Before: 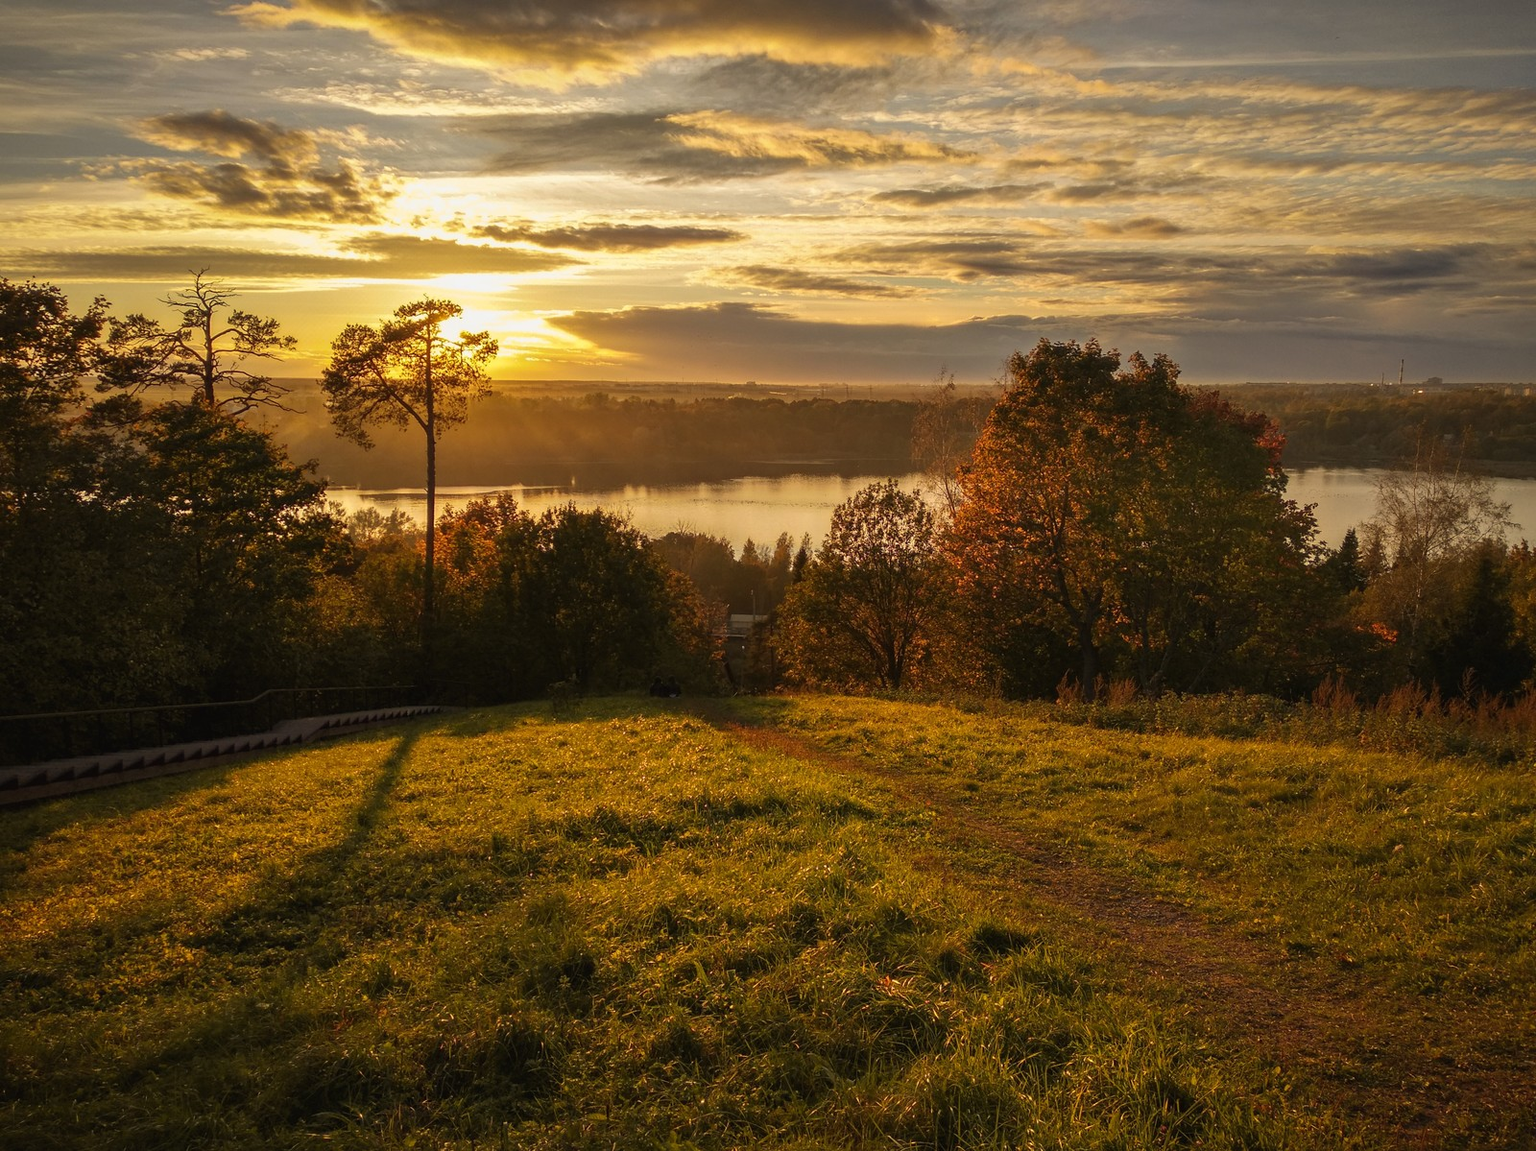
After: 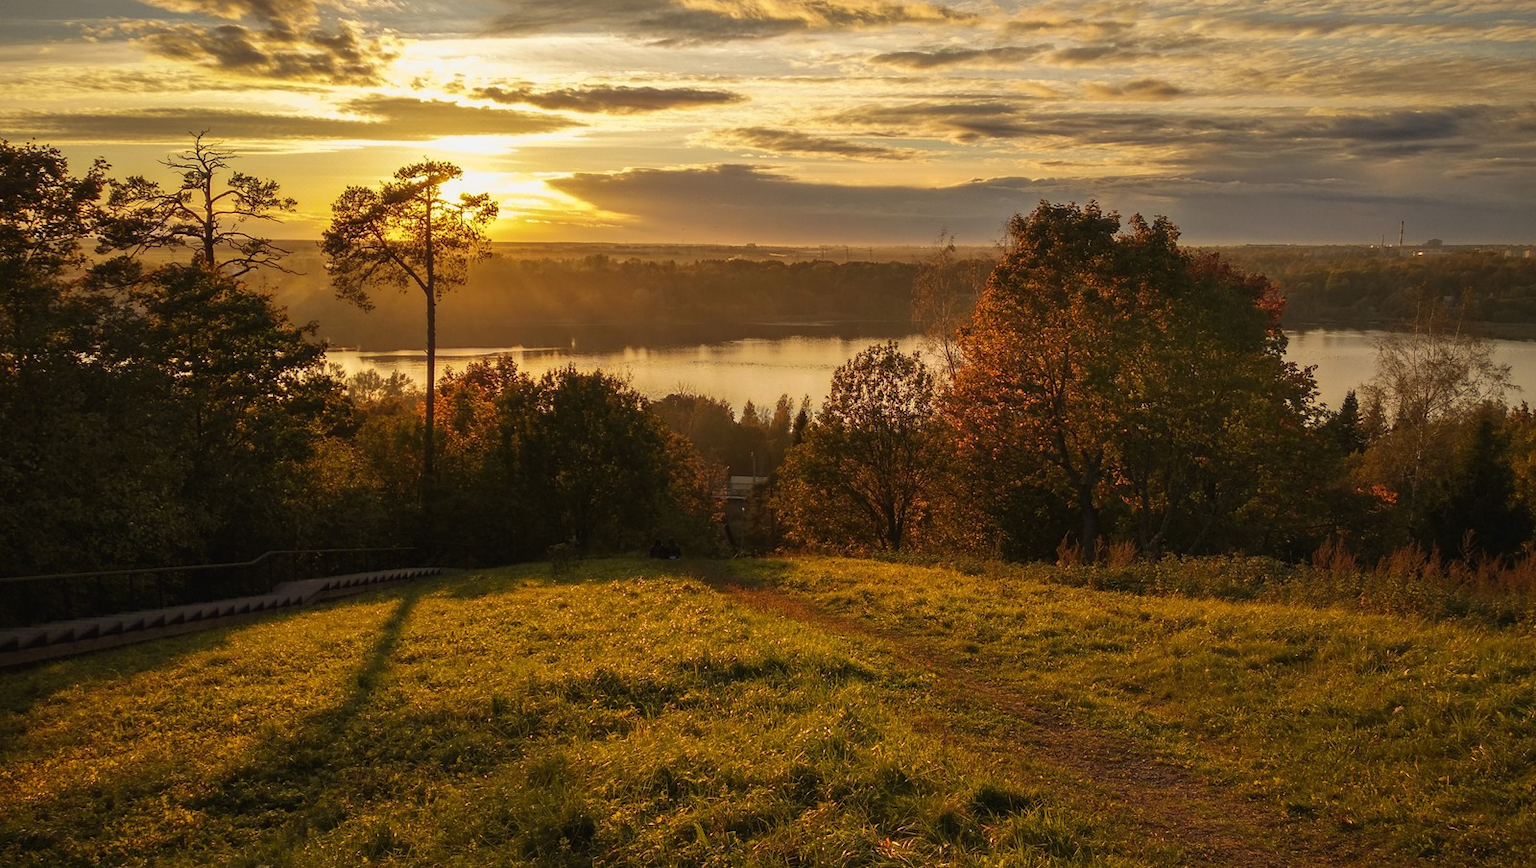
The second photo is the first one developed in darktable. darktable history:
color zones: curves: ch0 [(0.068, 0.464) (0.25, 0.5) (0.48, 0.508) (0.75, 0.536) (0.886, 0.476) (0.967, 0.456)]; ch1 [(0.066, 0.456) (0.25, 0.5) (0.616, 0.508) (0.746, 0.56) (0.934, 0.444)]
crop and rotate: top 12.077%, bottom 12.406%
